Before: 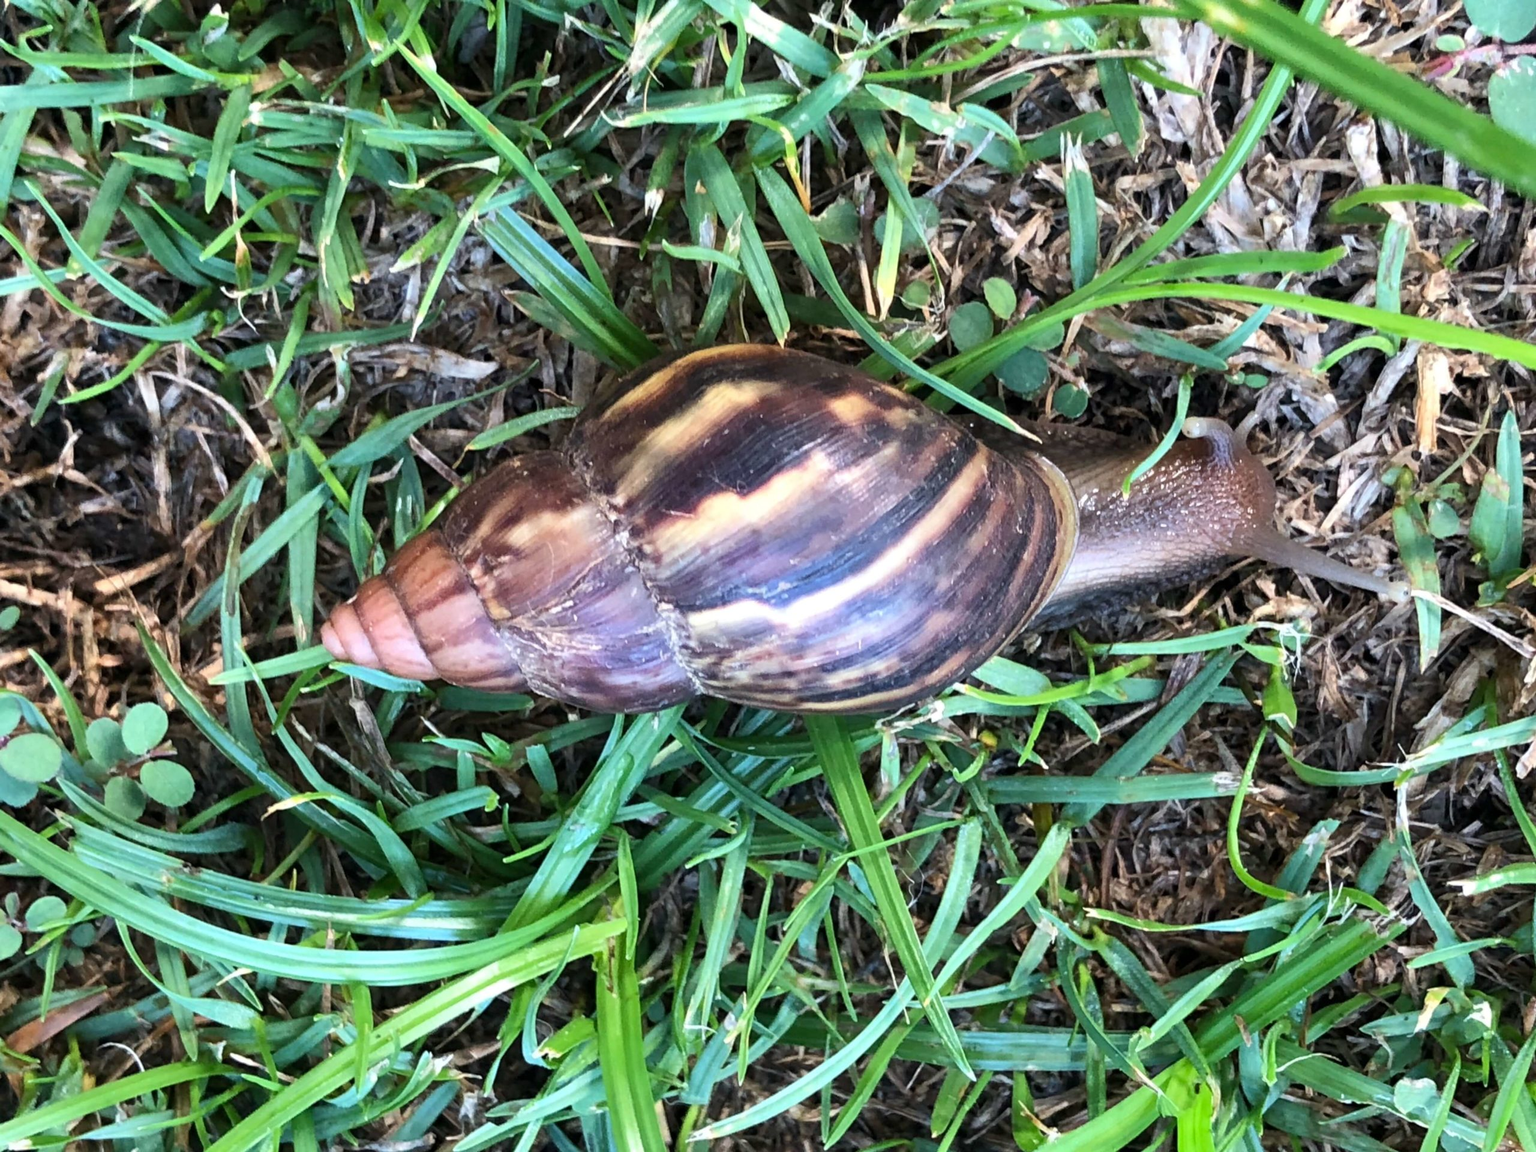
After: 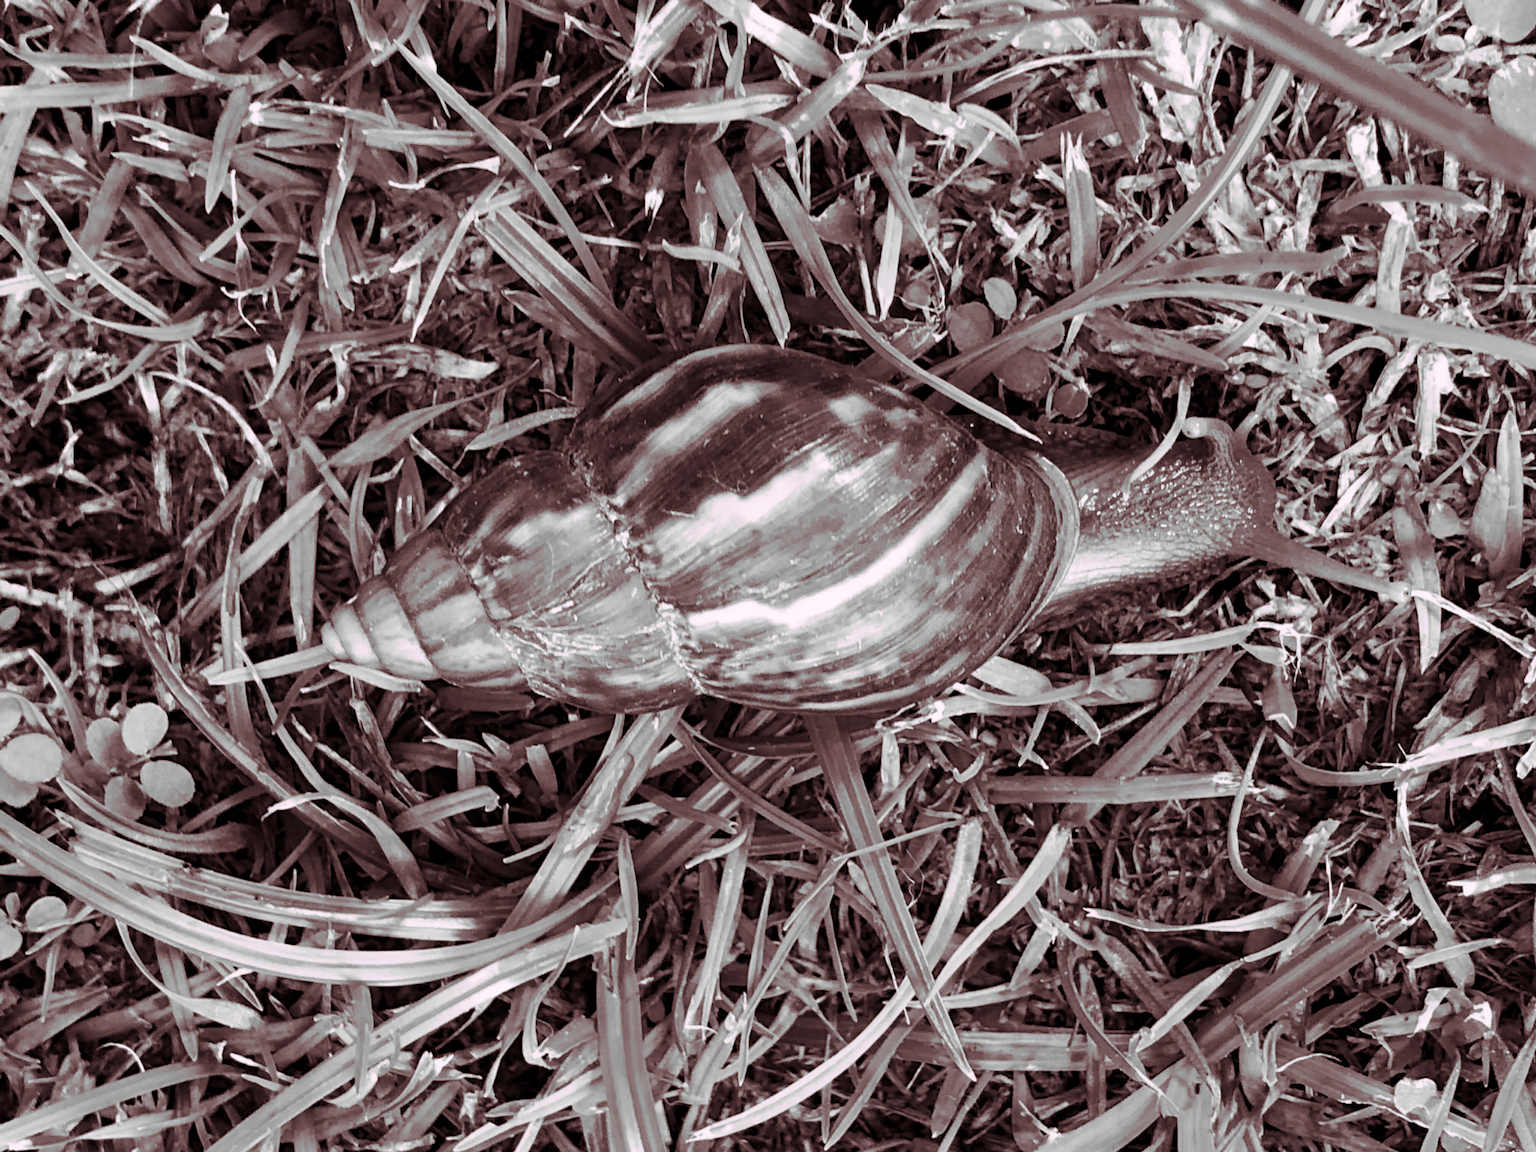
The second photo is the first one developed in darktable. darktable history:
color calibration: output gray [0.22, 0.42, 0.37, 0], gray › normalize channels true, illuminant same as pipeline (D50), adaptation XYZ, x 0.346, y 0.359, gamut compression 0
color balance: mode lift, gamma, gain (sRGB), lift [0.97, 1, 1, 1], gamma [1.03, 1, 1, 1]
haze removal: compatibility mode true, adaptive false
split-toning: highlights › hue 298.8°, highlights › saturation 0.73, compress 41.76%
color balance rgb: perceptual saturation grading › global saturation 35%, perceptual saturation grading › highlights -30%, perceptual saturation grading › shadows 35%, perceptual brilliance grading › global brilliance 3%, perceptual brilliance grading › highlights -3%, perceptual brilliance grading › shadows 3%
